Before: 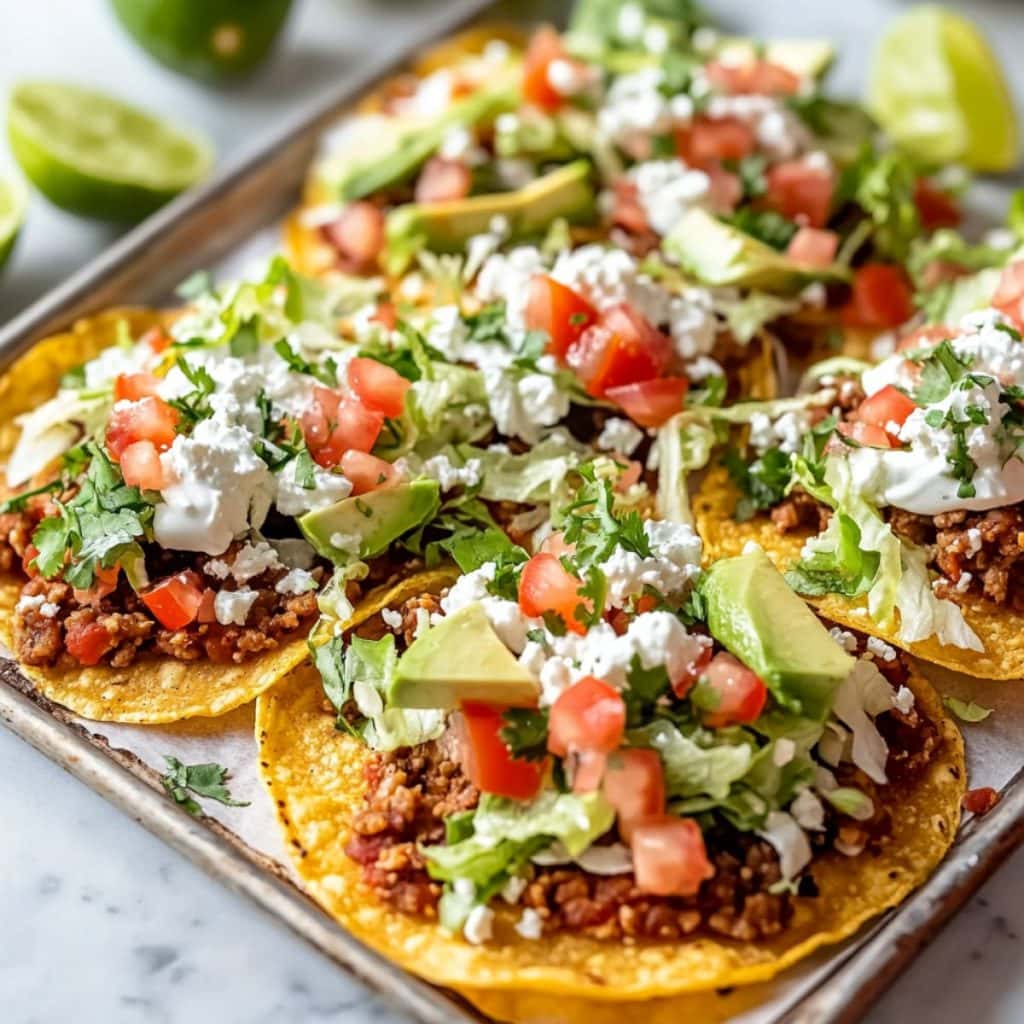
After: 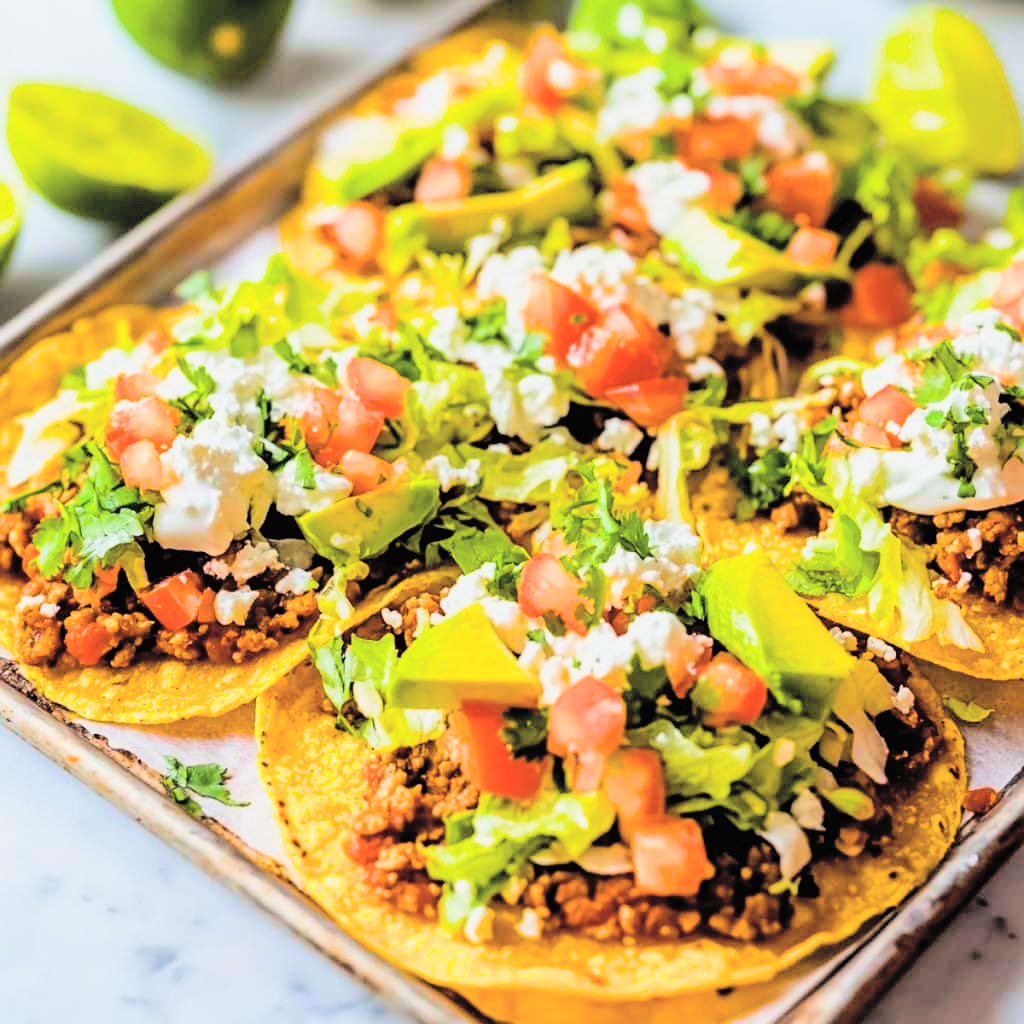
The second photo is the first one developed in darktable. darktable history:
color balance rgb: shadows lift › hue 87.75°, linear chroma grading › highlights 99.482%, linear chroma grading › global chroma 23.375%, perceptual saturation grading › global saturation 0.732%, perceptual brilliance grading › mid-tones 9.185%, perceptual brilliance grading › shadows 14.157%, global vibrance 9.262%, contrast 14.932%, saturation formula JzAzBz (2021)
filmic rgb: black relative exposure -5.15 EV, white relative exposure 4 EV, hardness 2.91, contrast 1.296, highlights saturation mix -31.23%
contrast brightness saturation: brightness 0.28
